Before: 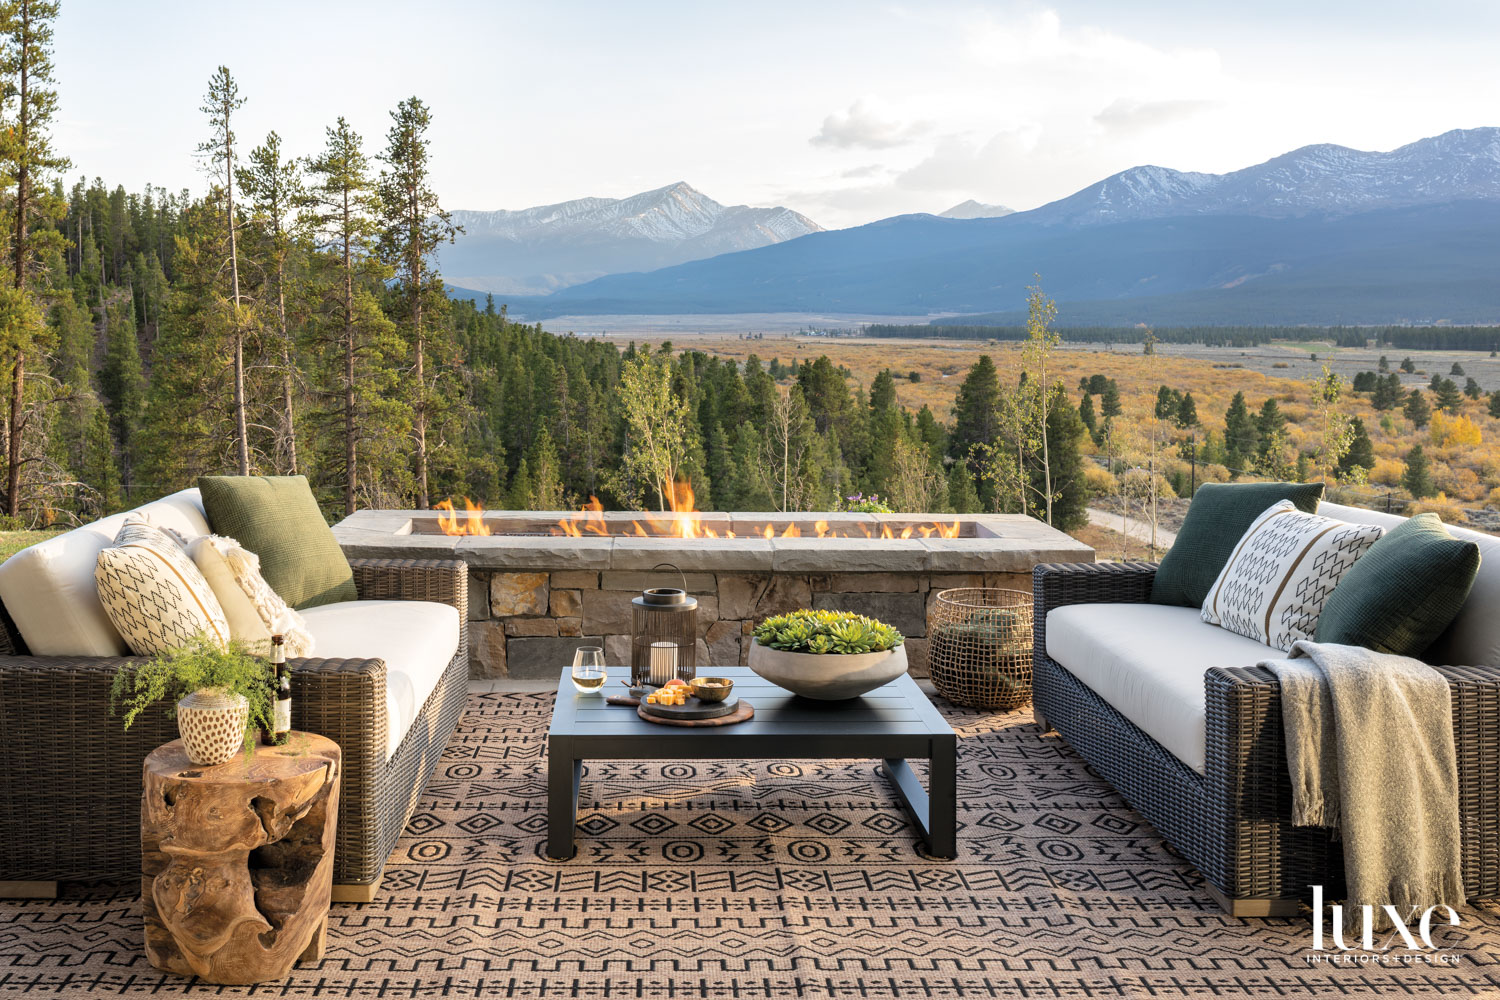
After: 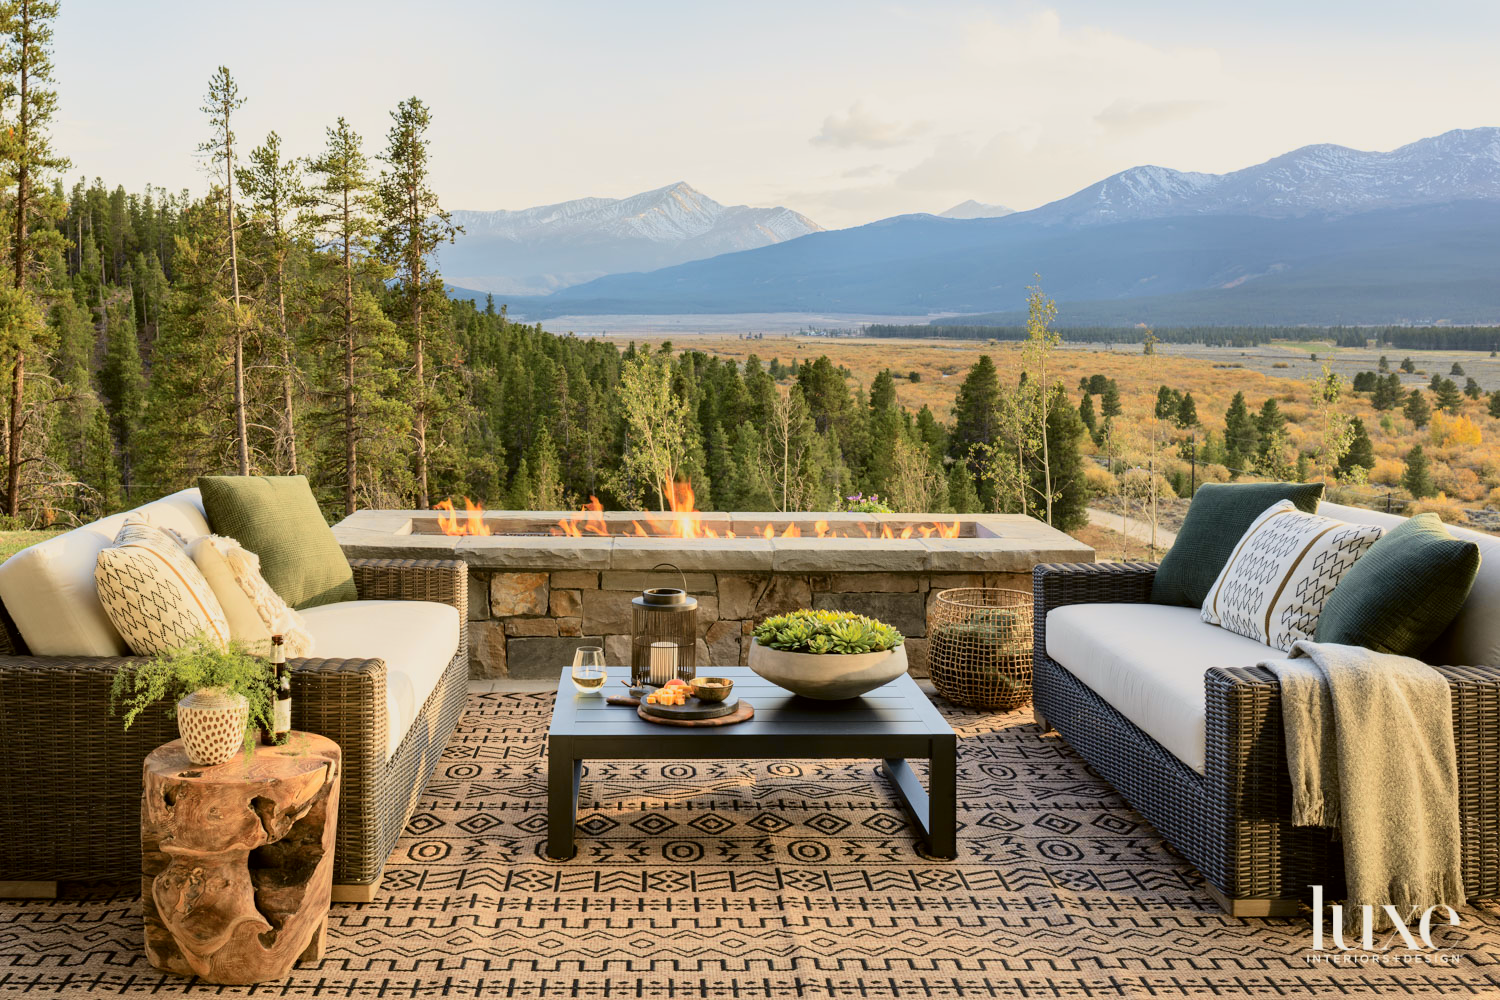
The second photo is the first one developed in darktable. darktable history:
tone curve: curves: ch0 [(0, 0) (0.091, 0.066) (0.184, 0.16) (0.491, 0.519) (0.748, 0.765) (1, 0.919)]; ch1 [(0, 0) (0.179, 0.173) (0.322, 0.32) (0.424, 0.424) (0.502, 0.504) (0.56, 0.575) (0.631, 0.675) (0.777, 0.806) (1, 1)]; ch2 [(0, 0) (0.434, 0.447) (0.485, 0.495) (0.524, 0.563) (0.676, 0.691) (1, 1)], color space Lab, independent channels, preserve colors none
